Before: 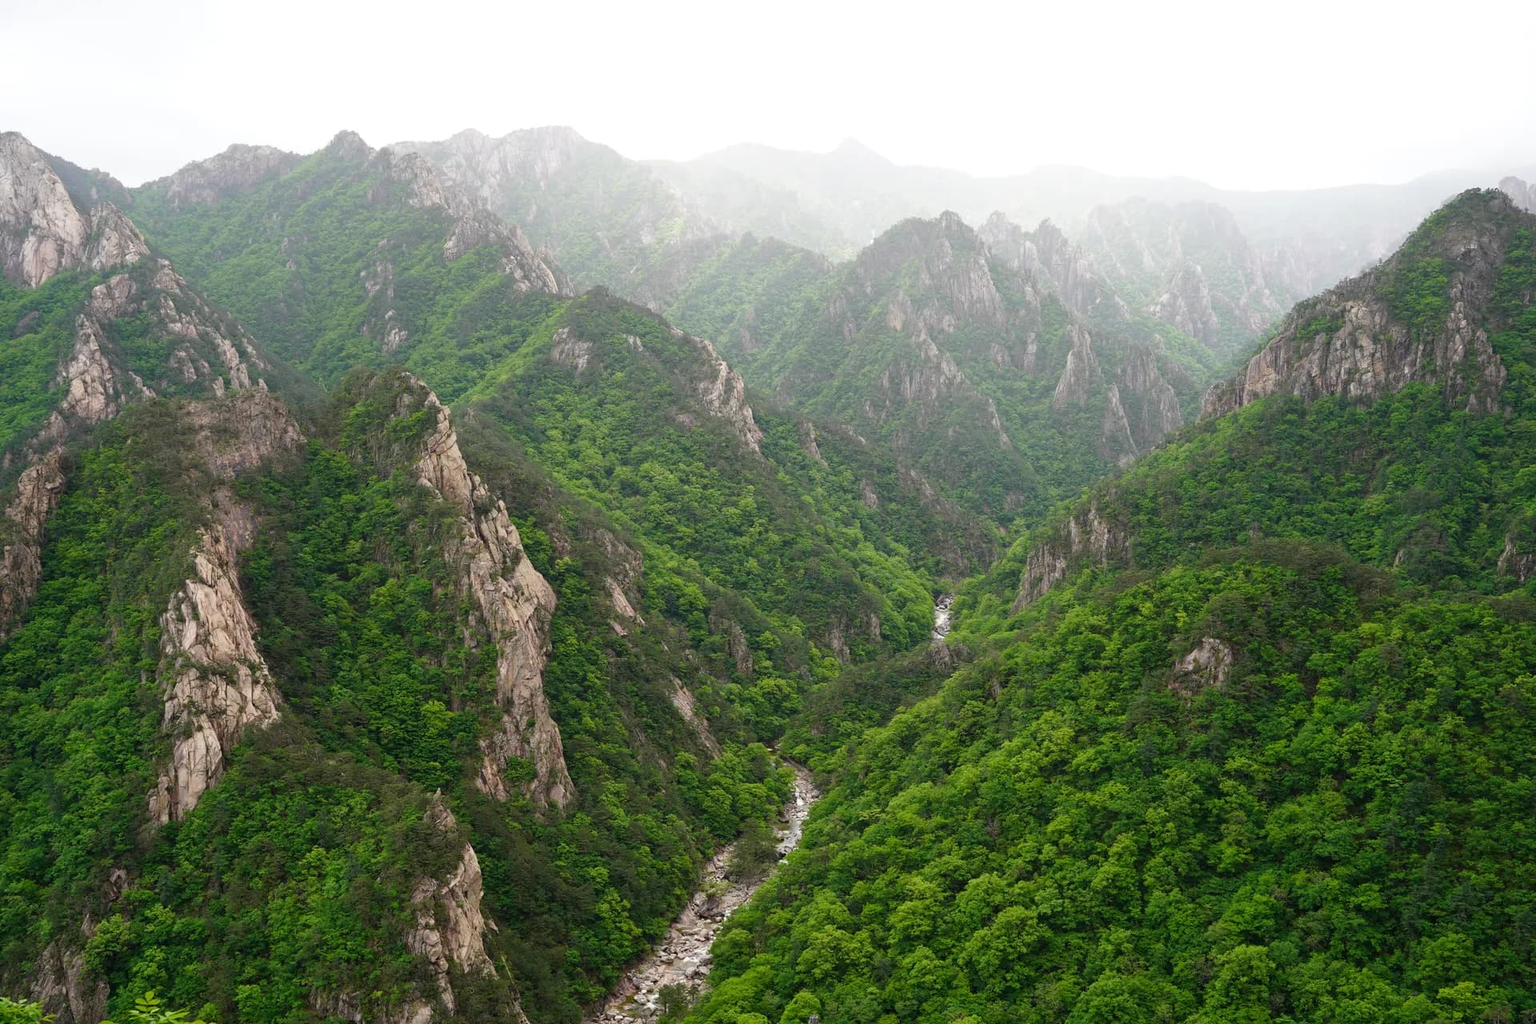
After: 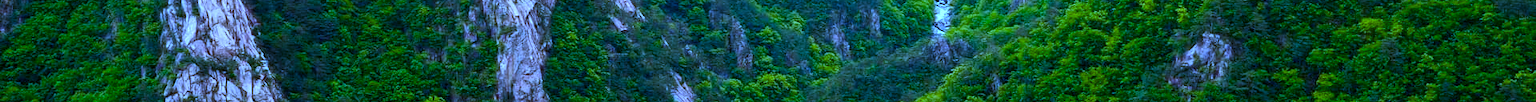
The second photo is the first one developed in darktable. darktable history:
white balance: red 0.766, blue 1.537
color balance rgb: linear chroma grading › global chroma 9%, perceptual saturation grading › global saturation 36%, perceptual saturation grading › shadows 35%, perceptual brilliance grading › global brilliance 15%, perceptual brilliance grading › shadows -35%, global vibrance 15%
local contrast: on, module defaults
crop and rotate: top 59.084%, bottom 30.916%
